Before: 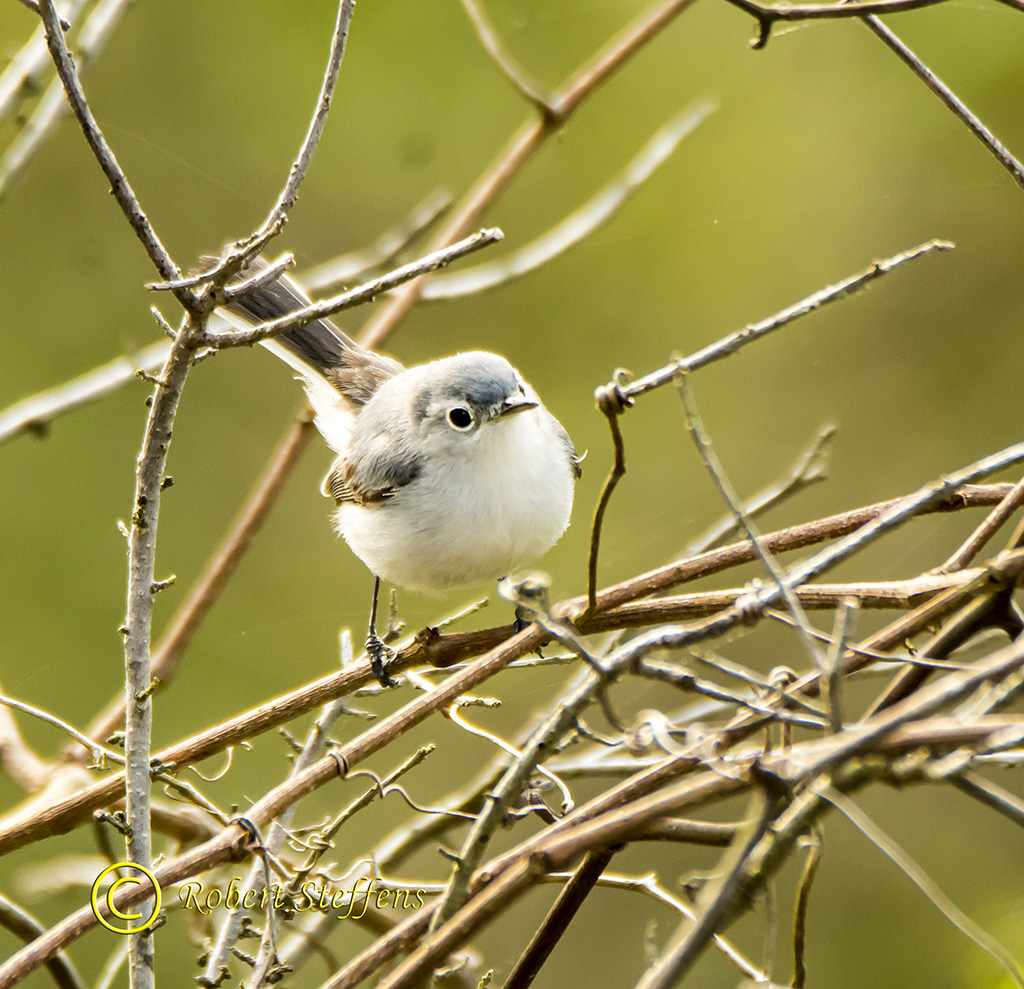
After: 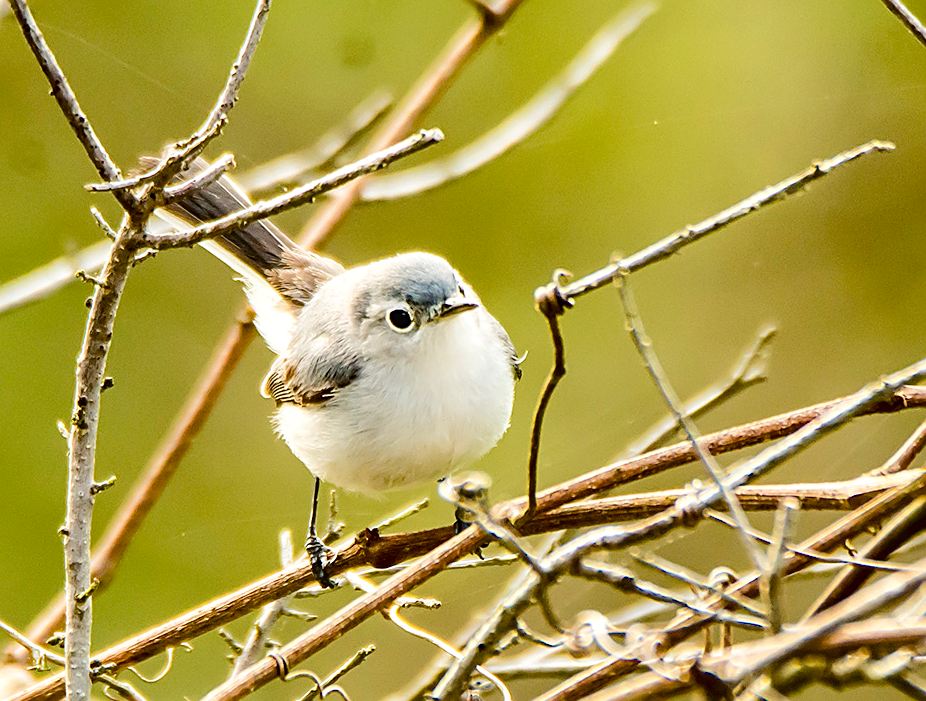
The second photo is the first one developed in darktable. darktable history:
exposure: black level correction -0.005, exposure 0.055 EV, compensate highlight preservation false
color balance rgb: perceptual saturation grading › global saturation 20%, perceptual saturation grading › highlights -25.012%, perceptual saturation grading › shadows 25.184%, saturation formula JzAzBz (2021)
crop: left 5.955%, top 10.11%, right 3.522%, bottom 18.99%
tone curve: curves: ch0 [(0.029, 0) (0.134, 0.063) (0.249, 0.198) (0.378, 0.365) (0.499, 0.529) (1, 1)], color space Lab, independent channels, preserve colors none
sharpen: on, module defaults
tone equalizer: -7 EV 0.146 EV, -6 EV 0.591 EV, -5 EV 1.17 EV, -4 EV 1.32 EV, -3 EV 1.12 EV, -2 EV 0.6 EV, -1 EV 0.157 EV, smoothing diameter 24.81%, edges refinement/feathering 10.67, preserve details guided filter
